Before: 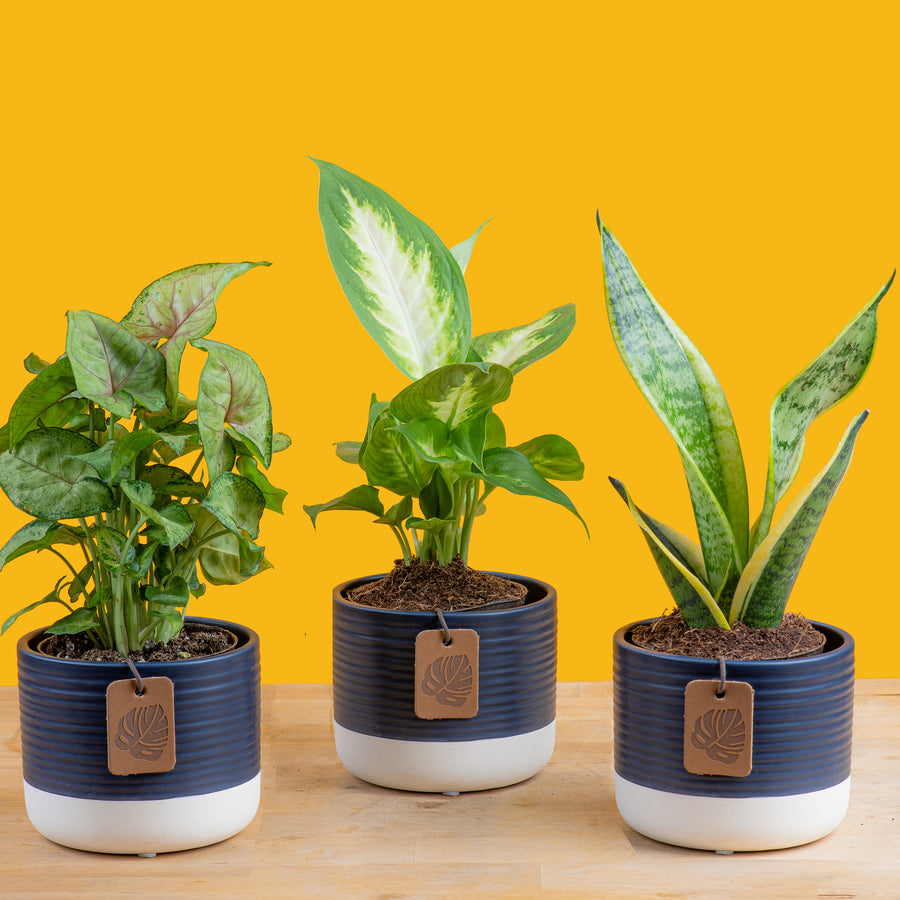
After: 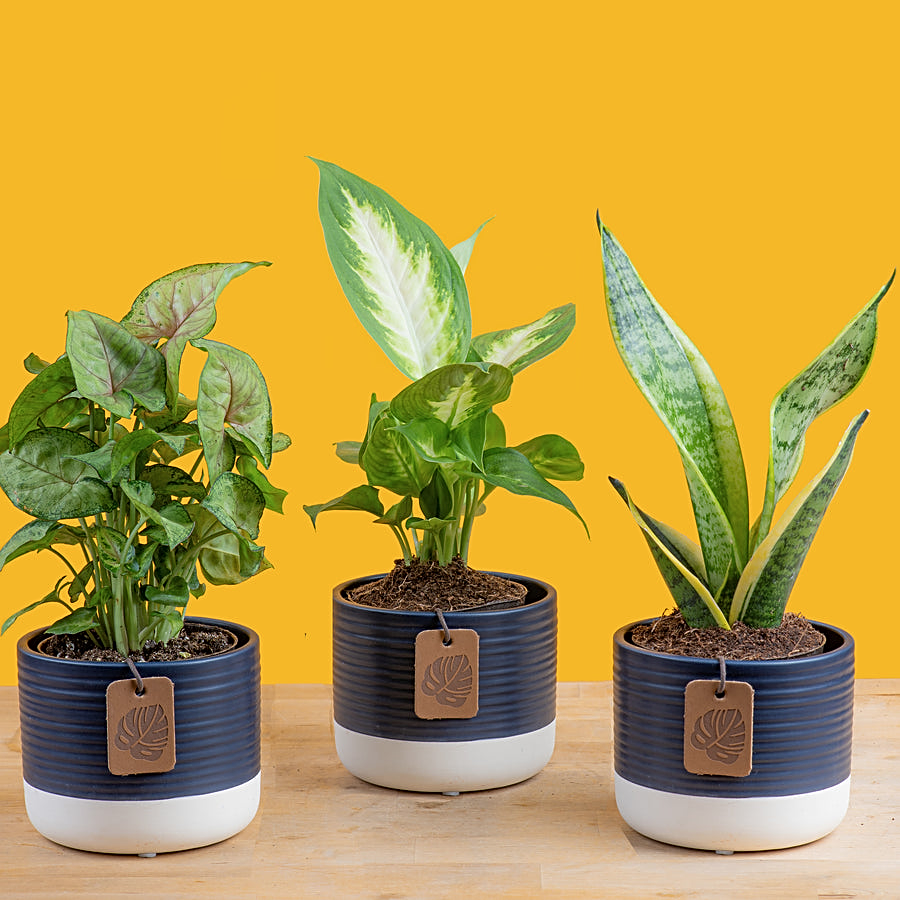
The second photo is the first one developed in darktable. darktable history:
sharpen: on, module defaults
contrast brightness saturation: saturation -0.05
